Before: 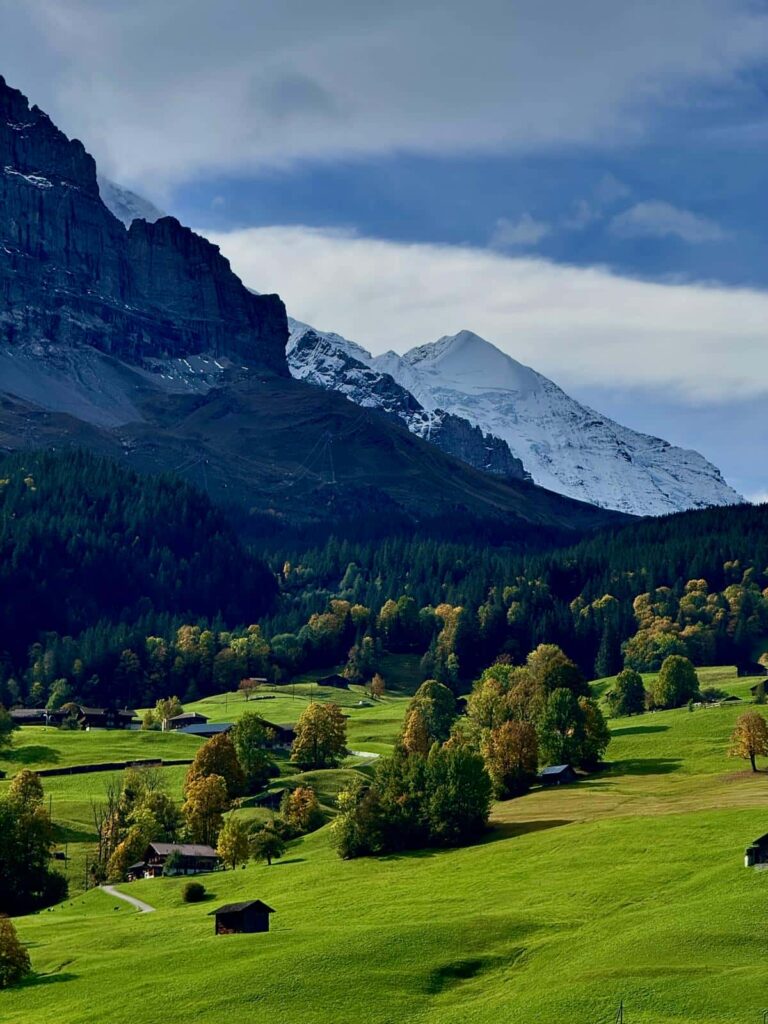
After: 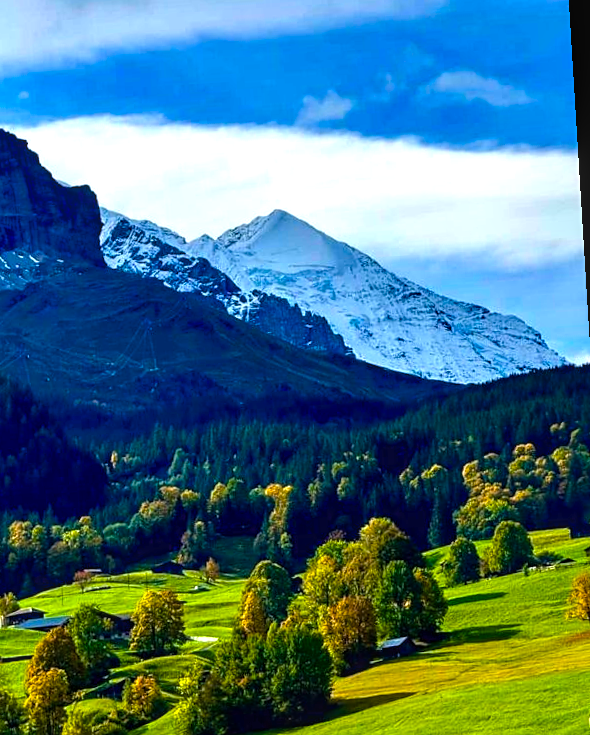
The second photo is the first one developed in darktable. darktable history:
rotate and perspective: rotation -3.52°, crop left 0.036, crop right 0.964, crop top 0.081, crop bottom 0.919
exposure: black level correction 0, exposure 0.7 EV, compensate exposure bias true, compensate highlight preservation false
crop: left 23.095%, top 5.827%, bottom 11.854%
color balance rgb: linear chroma grading › global chroma 50%, perceptual saturation grading › global saturation 2.34%, global vibrance 6.64%, contrast 12.71%, saturation formula JzAzBz (2021)
sharpen: amount 0.2
local contrast: on, module defaults
